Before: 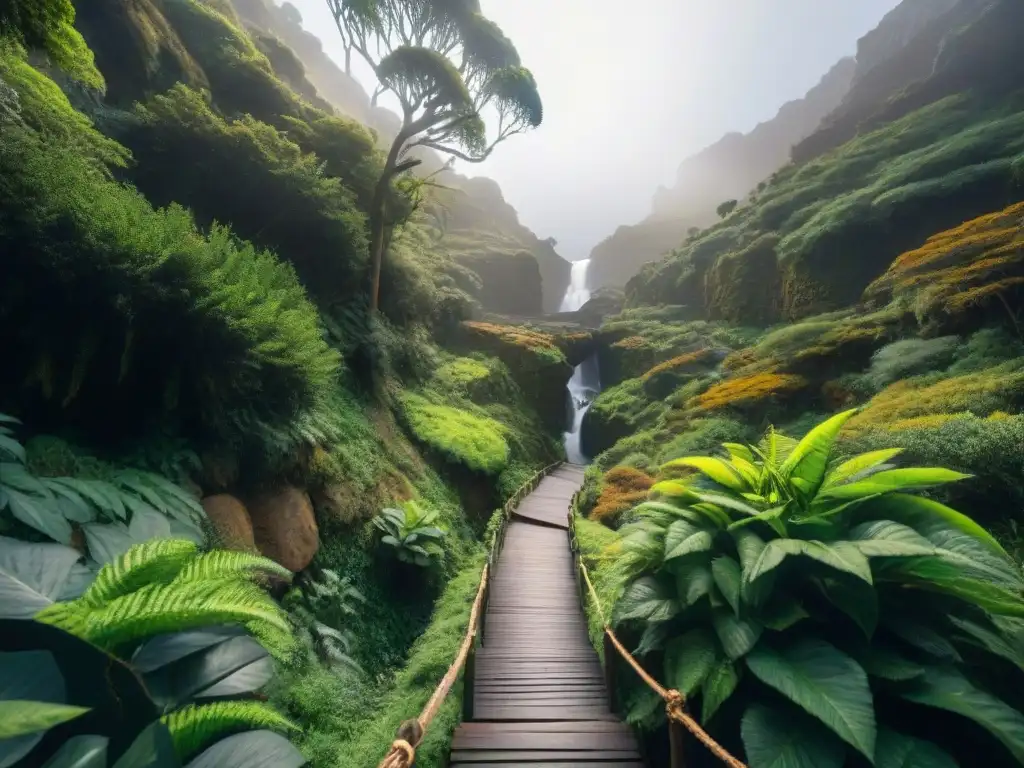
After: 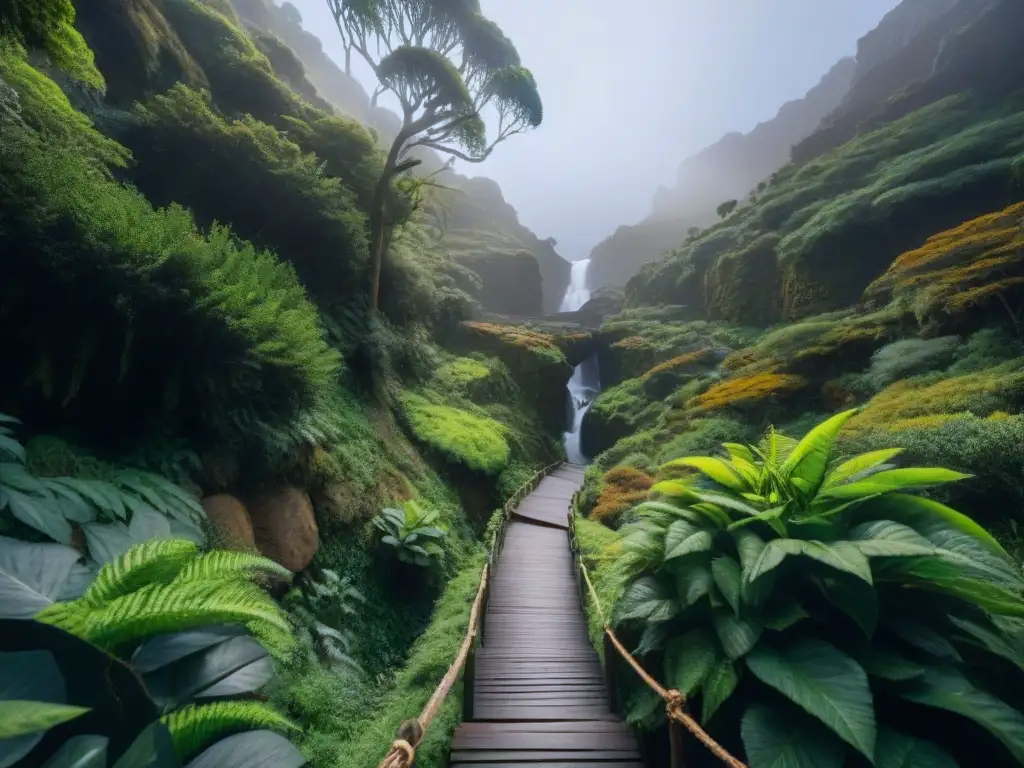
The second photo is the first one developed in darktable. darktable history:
white balance: red 0.954, blue 1.079
exposure: exposure -0.293 EV, compensate highlight preservation false
